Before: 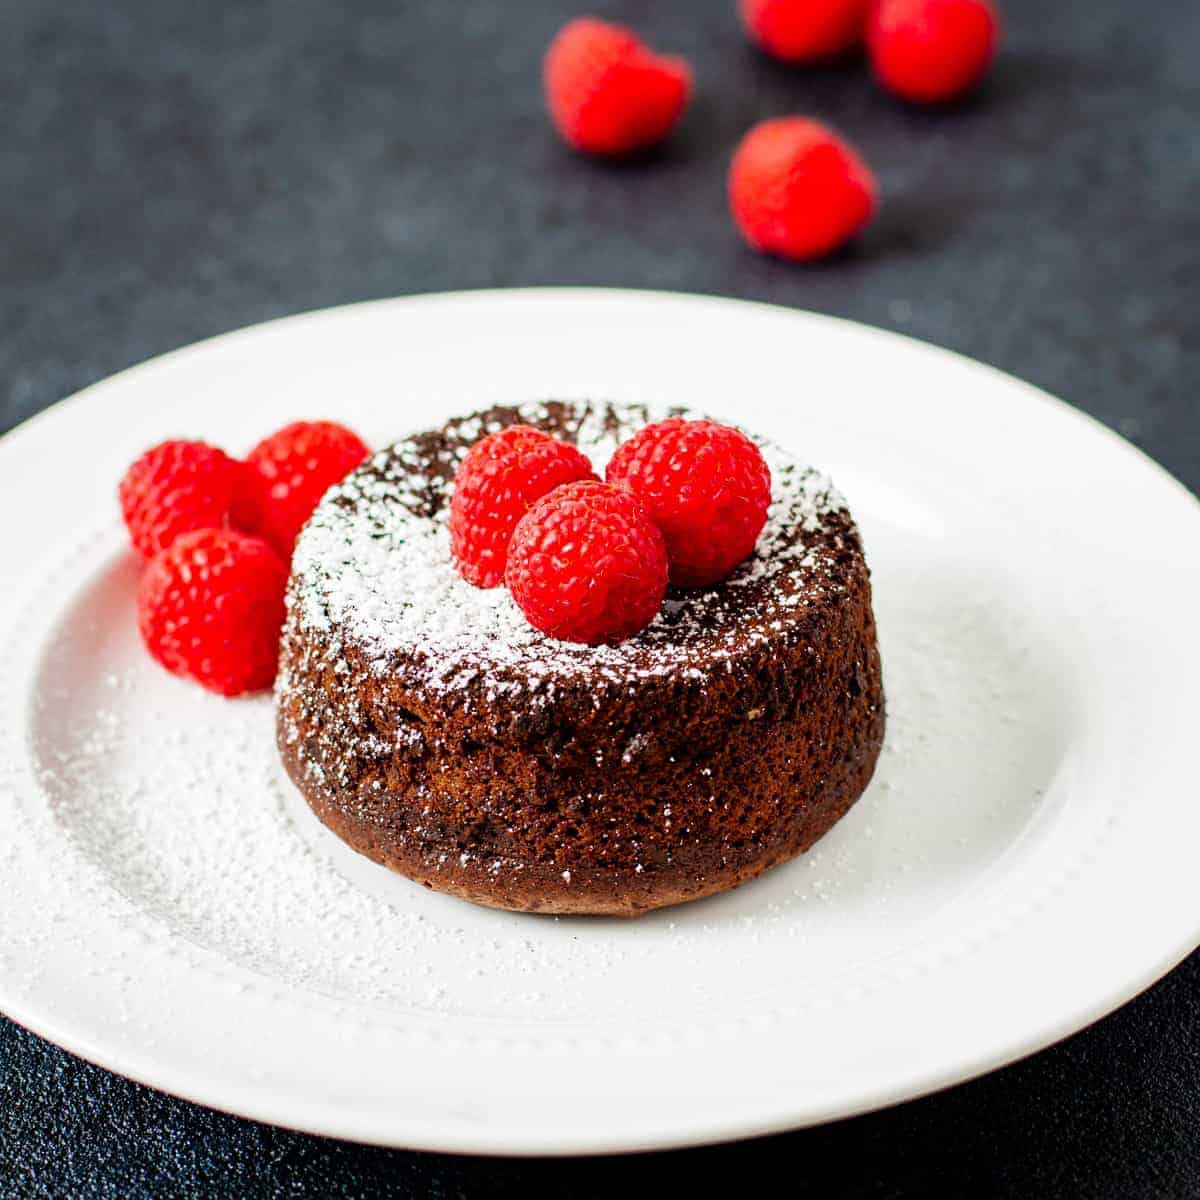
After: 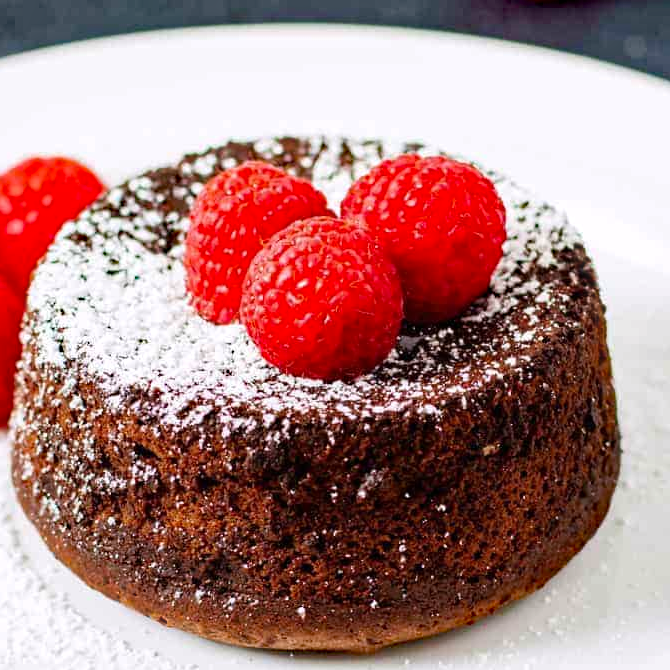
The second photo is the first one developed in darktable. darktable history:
crop and rotate: left 22.13%, top 22.054%, right 22.026%, bottom 22.102%
white balance: red 1.009, blue 1.027
haze removal: strength 0.5, distance 0.43, compatibility mode true, adaptive false
